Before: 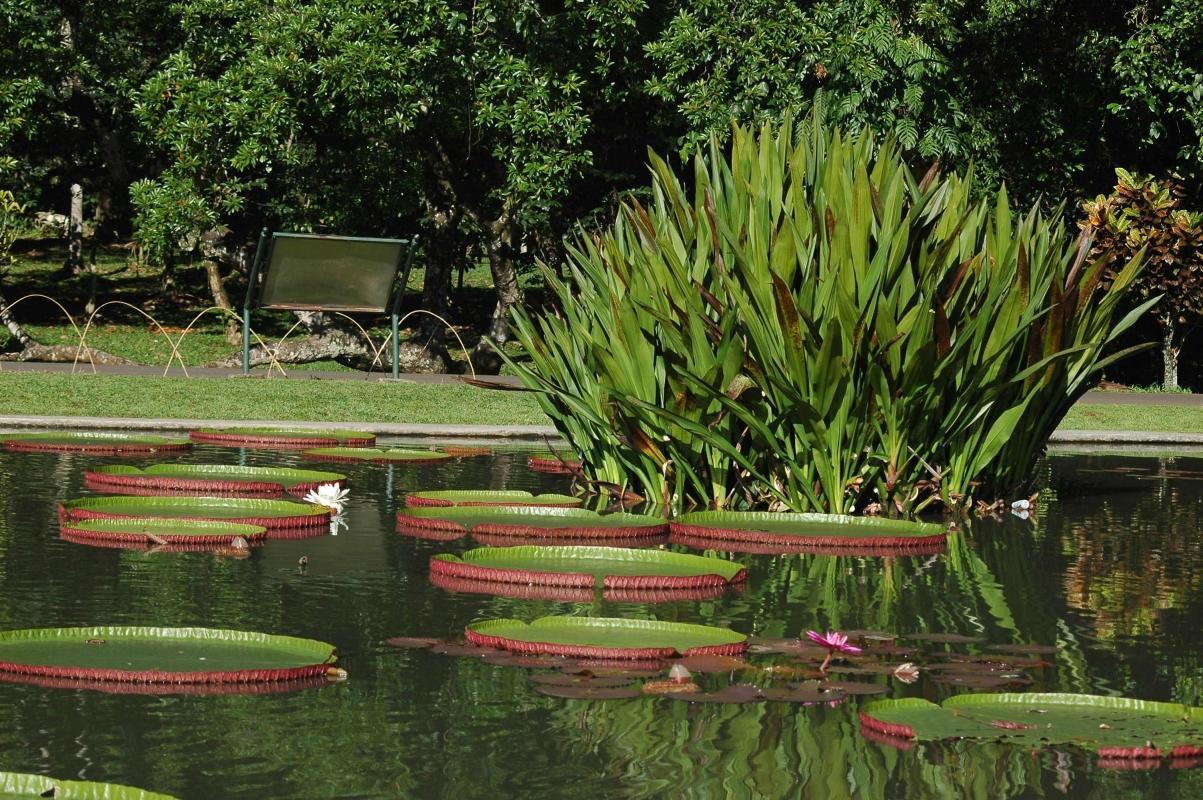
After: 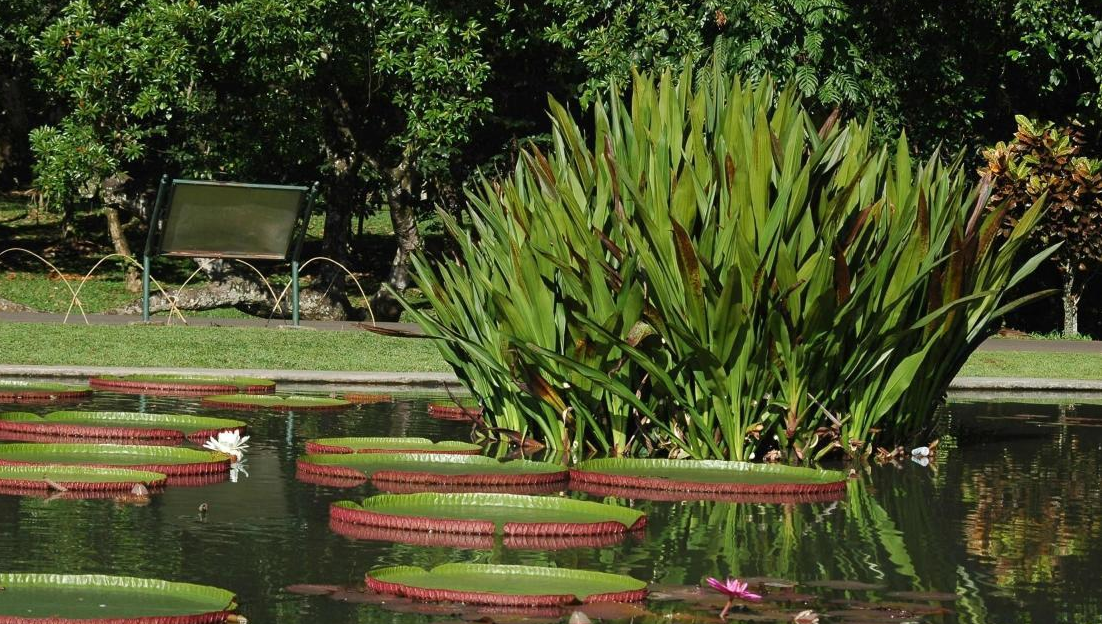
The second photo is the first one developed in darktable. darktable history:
crop: left 8.376%, top 6.626%, bottom 15.313%
